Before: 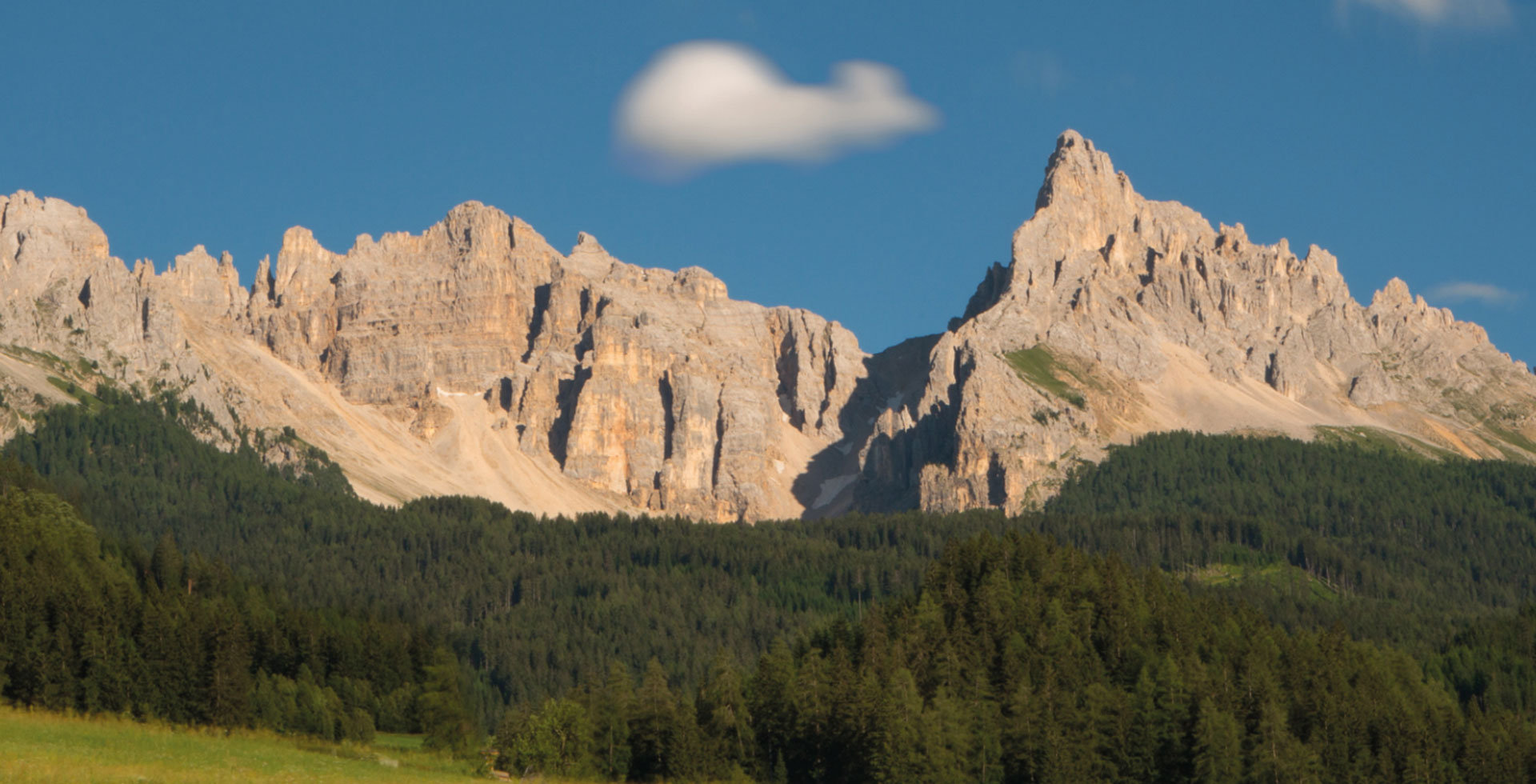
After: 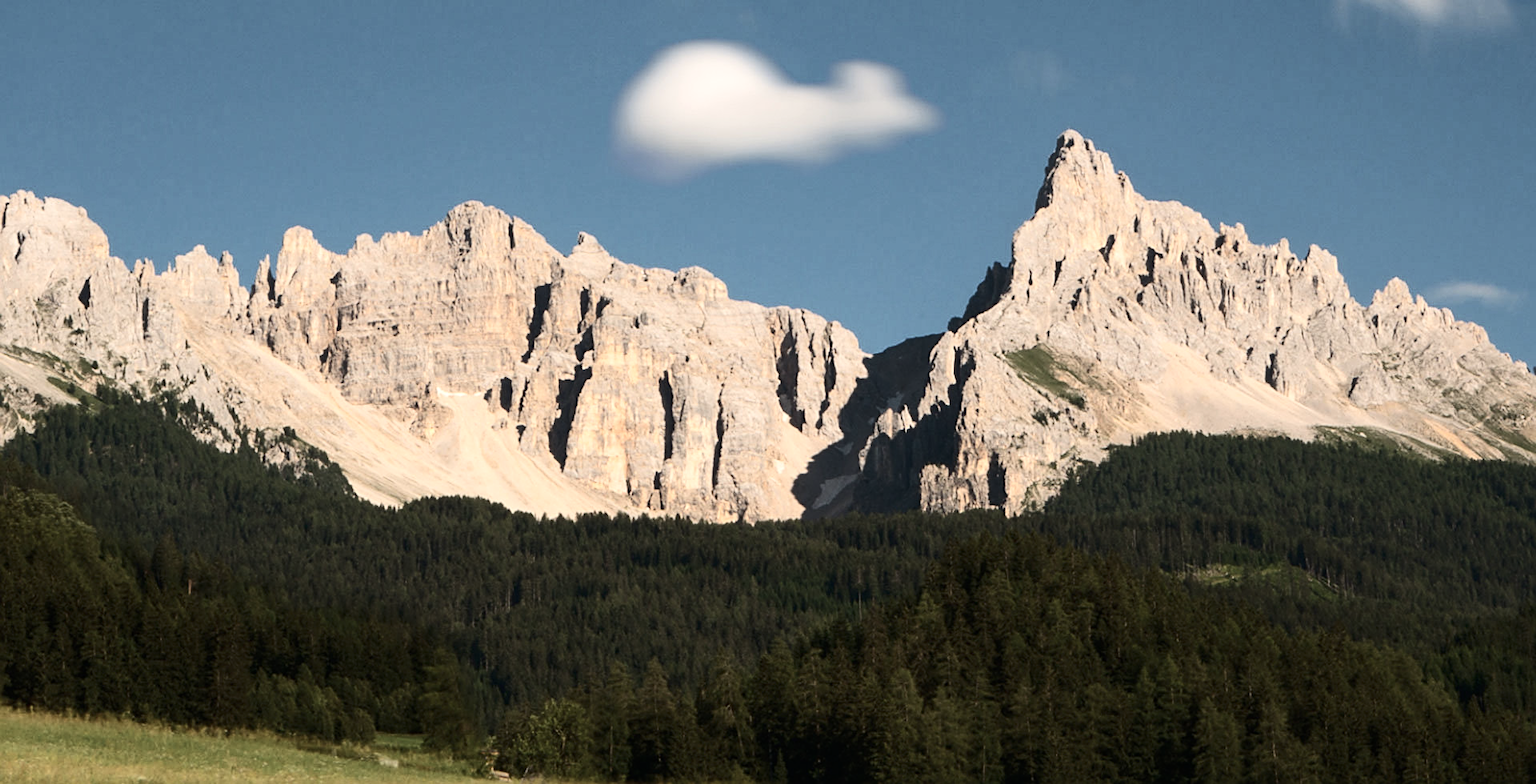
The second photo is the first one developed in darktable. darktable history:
contrast brightness saturation: contrast 0.25, saturation -0.31
sharpen: amount 0.55
tone equalizer: -8 EV -0.417 EV, -7 EV -0.389 EV, -6 EV -0.333 EV, -5 EV -0.222 EV, -3 EV 0.222 EV, -2 EV 0.333 EV, -1 EV 0.389 EV, +0 EV 0.417 EV, edges refinement/feathering 500, mask exposure compensation -1.57 EV, preserve details no
